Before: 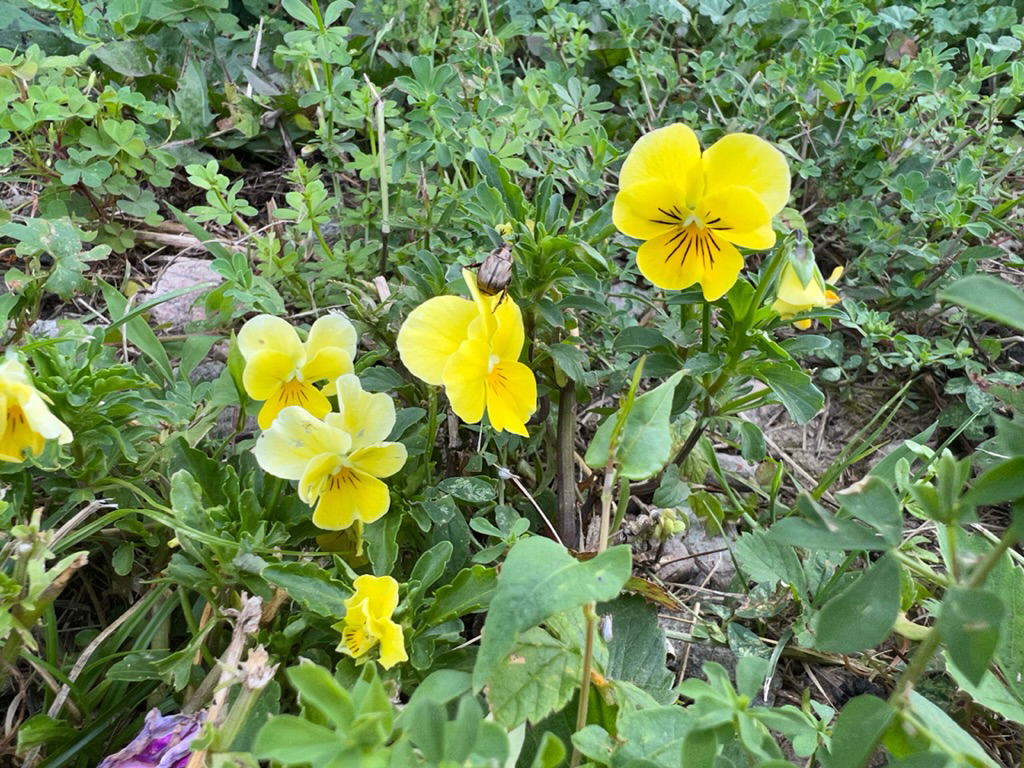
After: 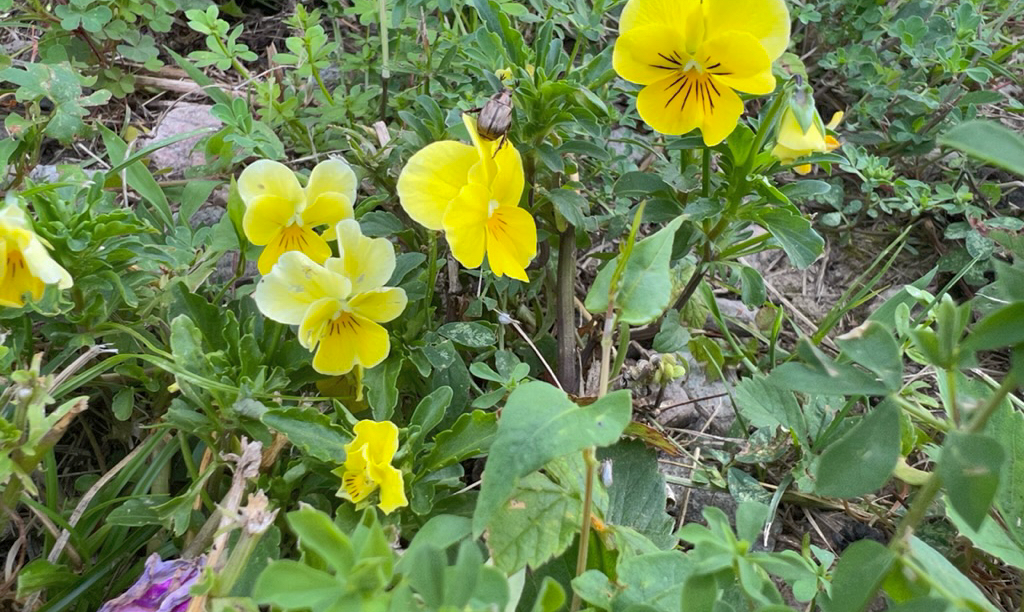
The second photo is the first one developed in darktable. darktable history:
shadows and highlights: on, module defaults
crop and rotate: top 20.261%
